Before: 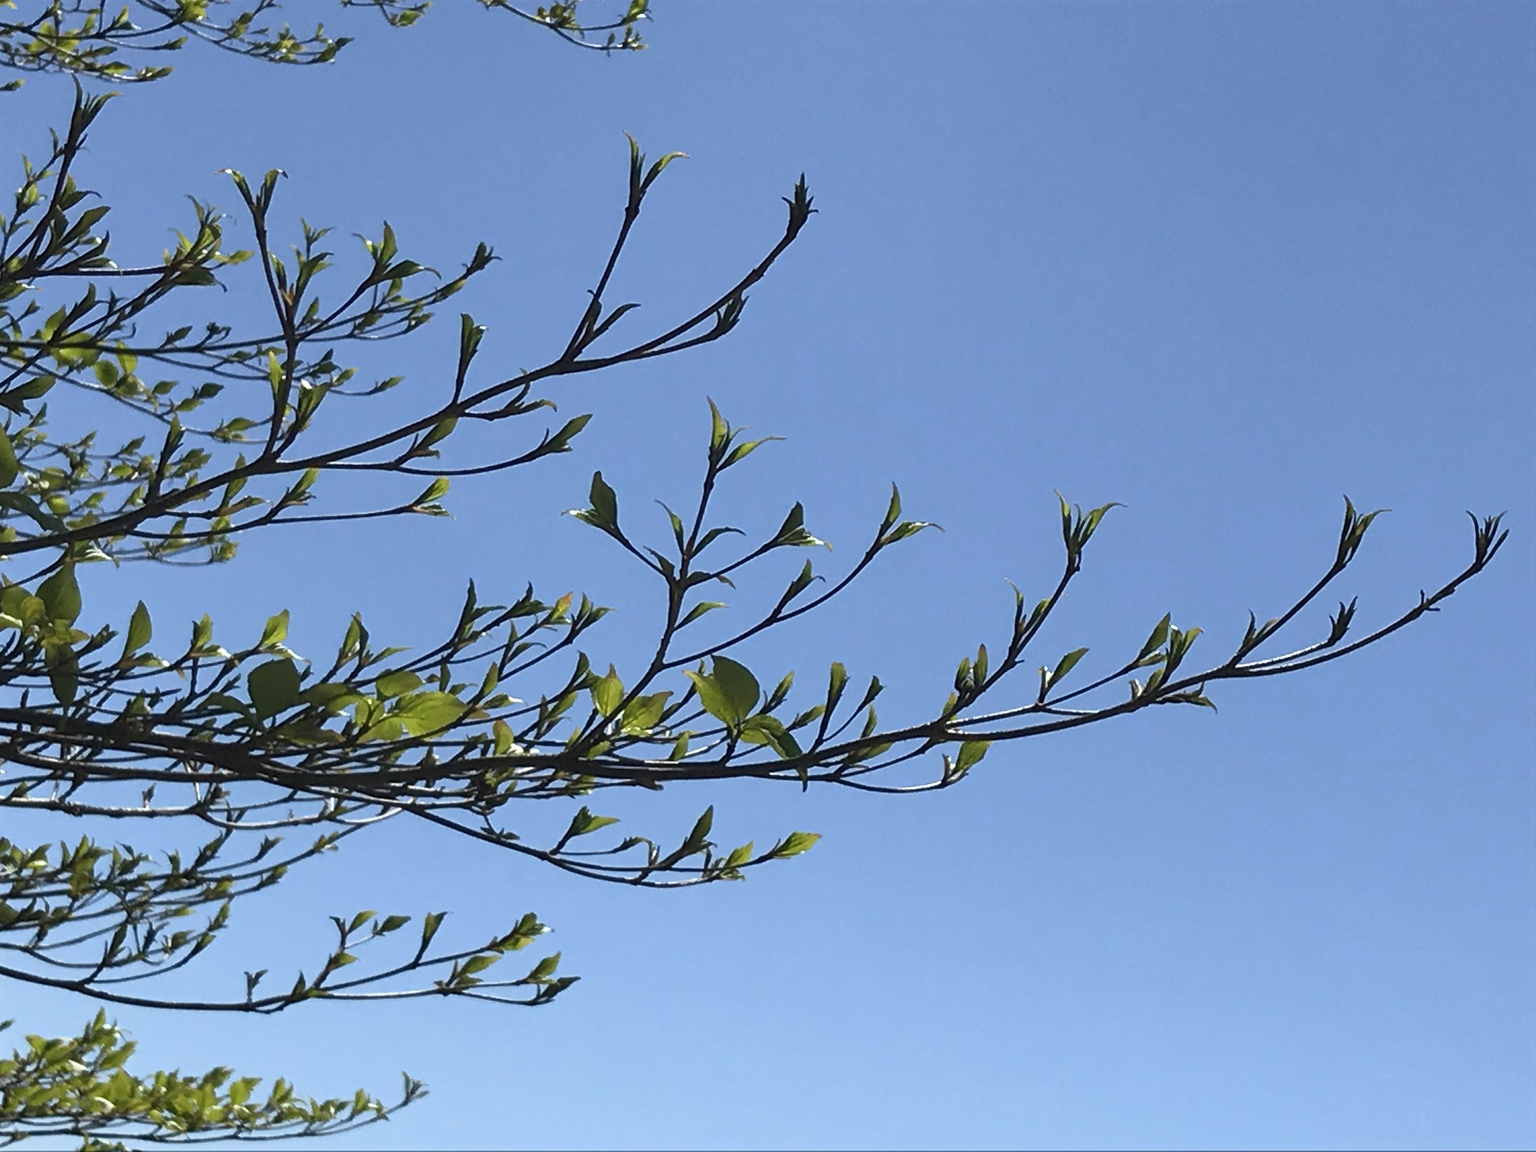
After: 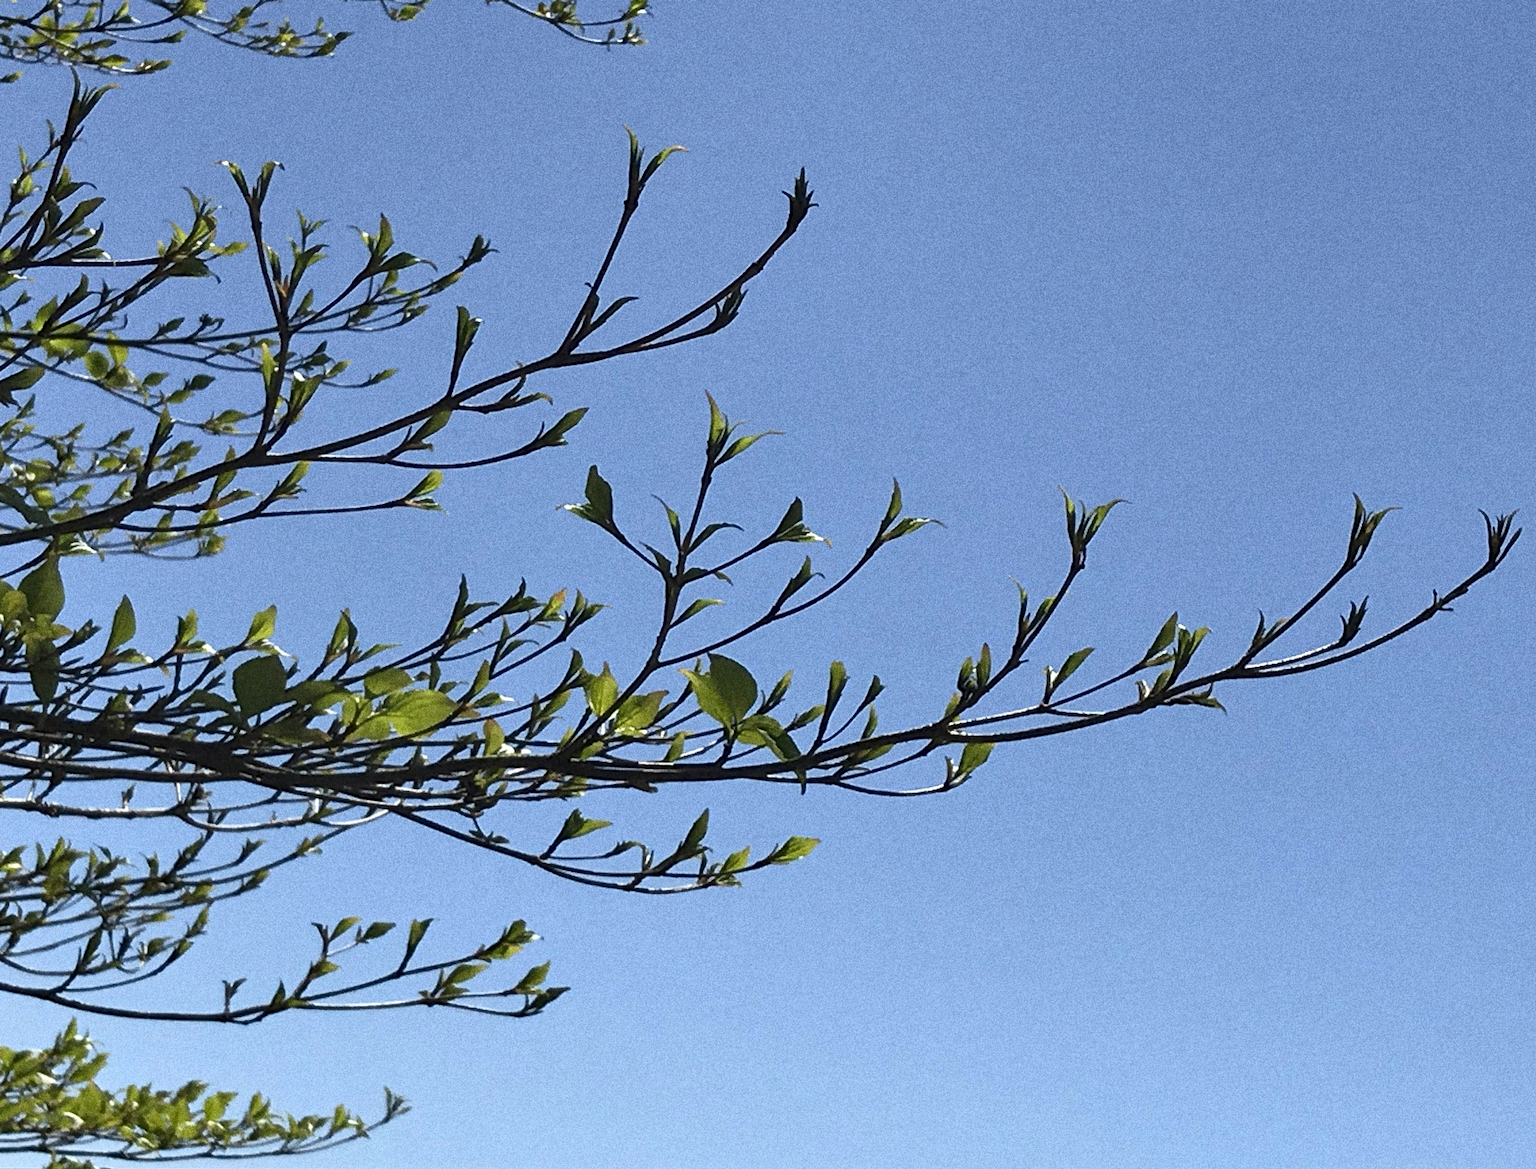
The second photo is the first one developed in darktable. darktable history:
rotate and perspective: rotation 0.226°, lens shift (vertical) -0.042, crop left 0.023, crop right 0.982, crop top 0.006, crop bottom 0.994
grain: strength 49.07%
contrast equalizer: octaves 7, y [[0.524 ×6], [0.512 ×6], [0.379 ×6], [0 ×6], [0 ×6]]
